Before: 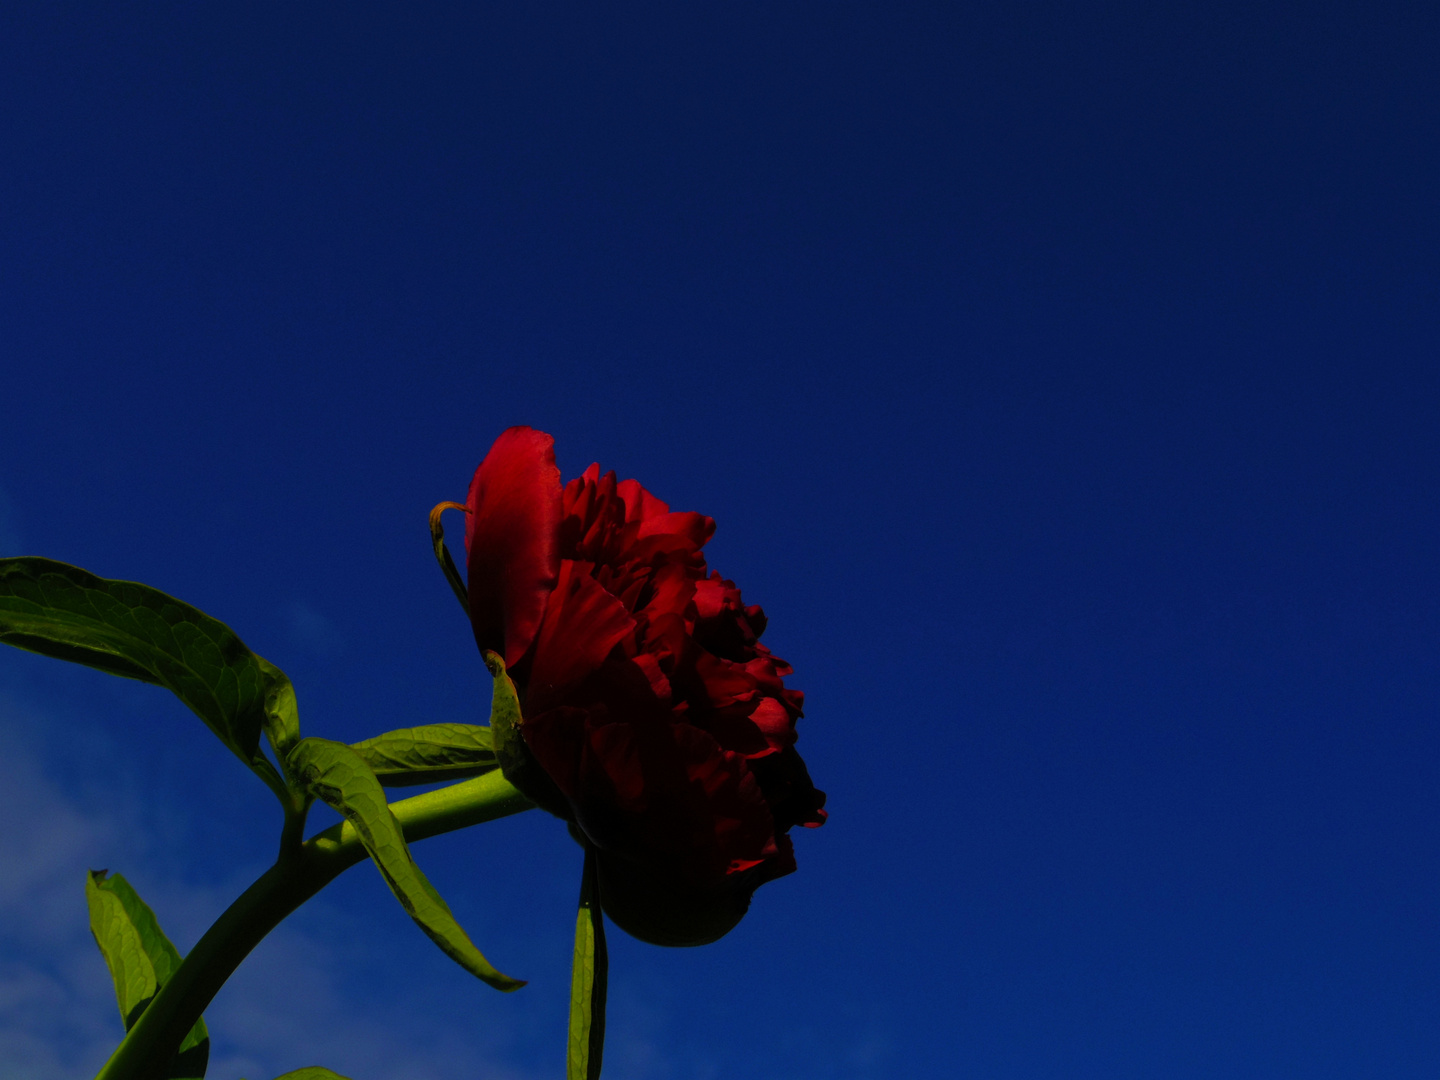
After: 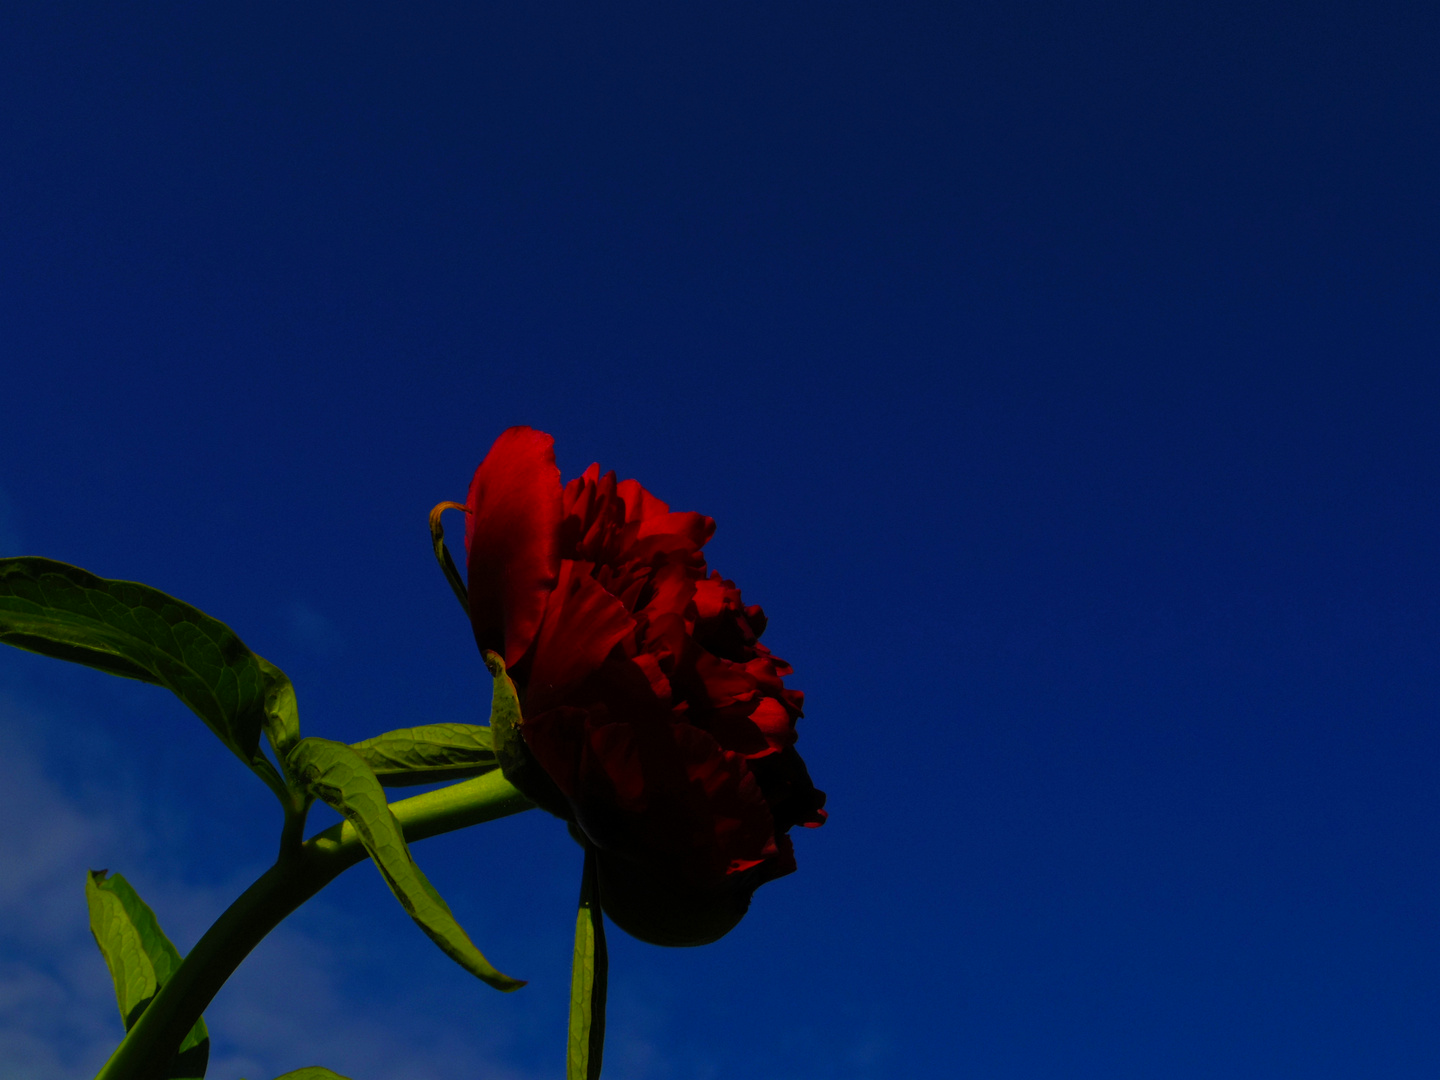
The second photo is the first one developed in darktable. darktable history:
tone equalizer: -8 EV -0.002 EV, -7 EV 0.005 EV, -6 EV -0.008 EV, -5 EV 0.007 EV, -4 EV -0.042 EV, -3 EV -0.233 EV, -2 EV -0.662 EV, -1 EV -0.983 EV, +0 EV -0.969 EV, smoothing diameter 2%, edges refinement/feathering 20, mask exposure compensation -1.57 EV, filter diffusion 5
color calibration: output colorfulness [0, 0.315, 0, 0], x 0.341, y 0.355, temperature 5166 K
